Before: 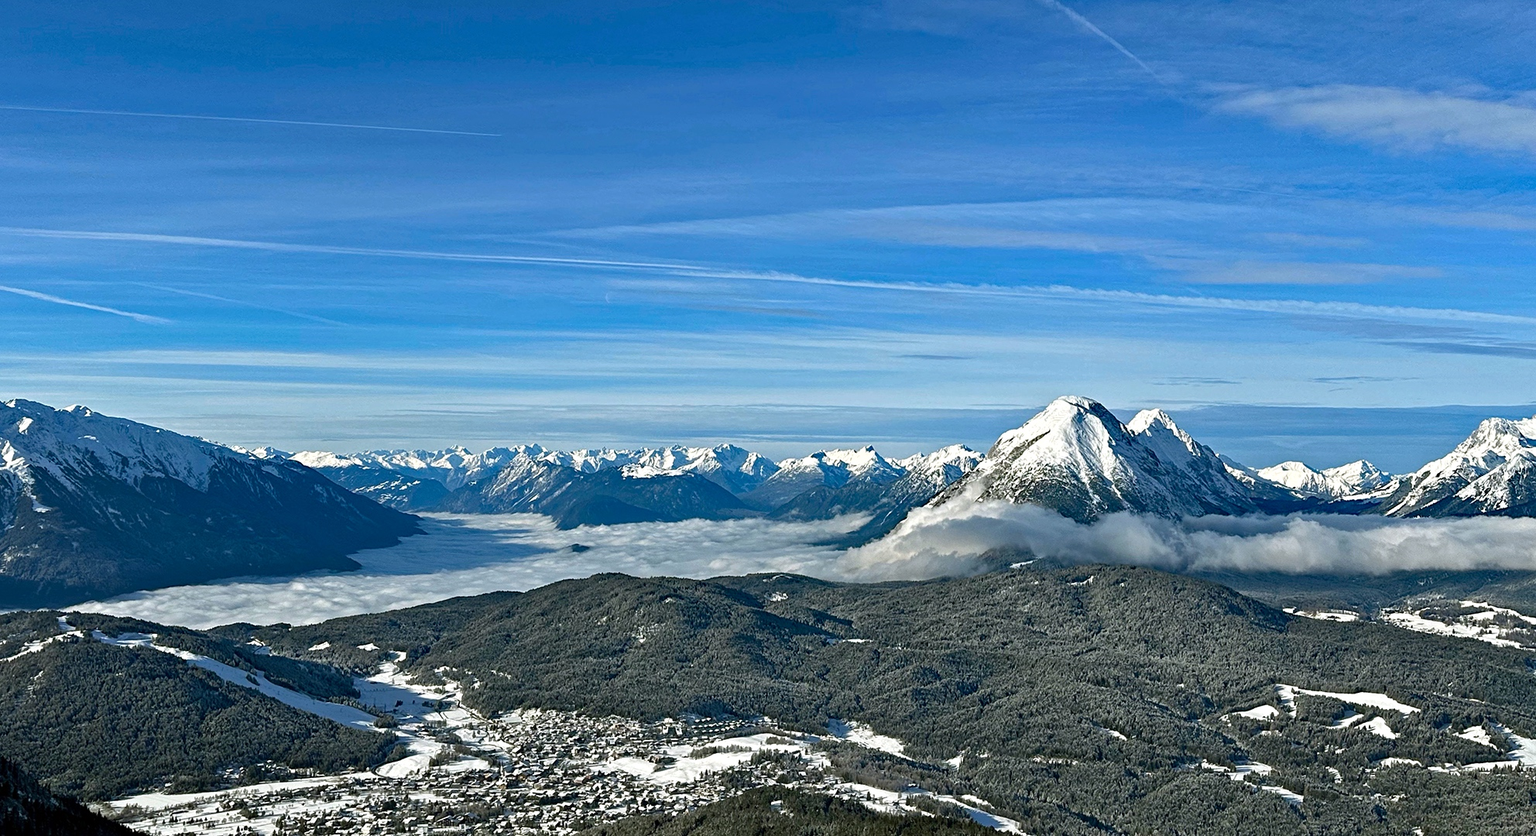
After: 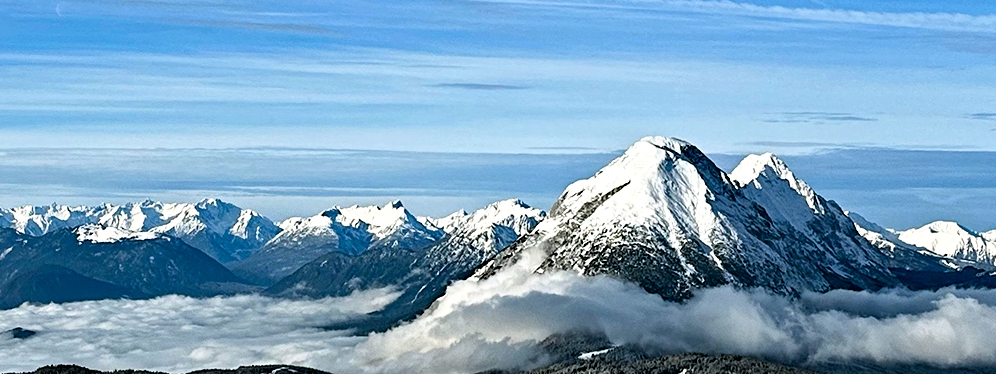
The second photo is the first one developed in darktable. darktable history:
crop: left 36.607%, top 34.735%, right 13.146%, bottom 30.611%
filmic rgb: black relative exposure -3.64 EV, white relative exposure 2.44 EV, hardness 3.29
